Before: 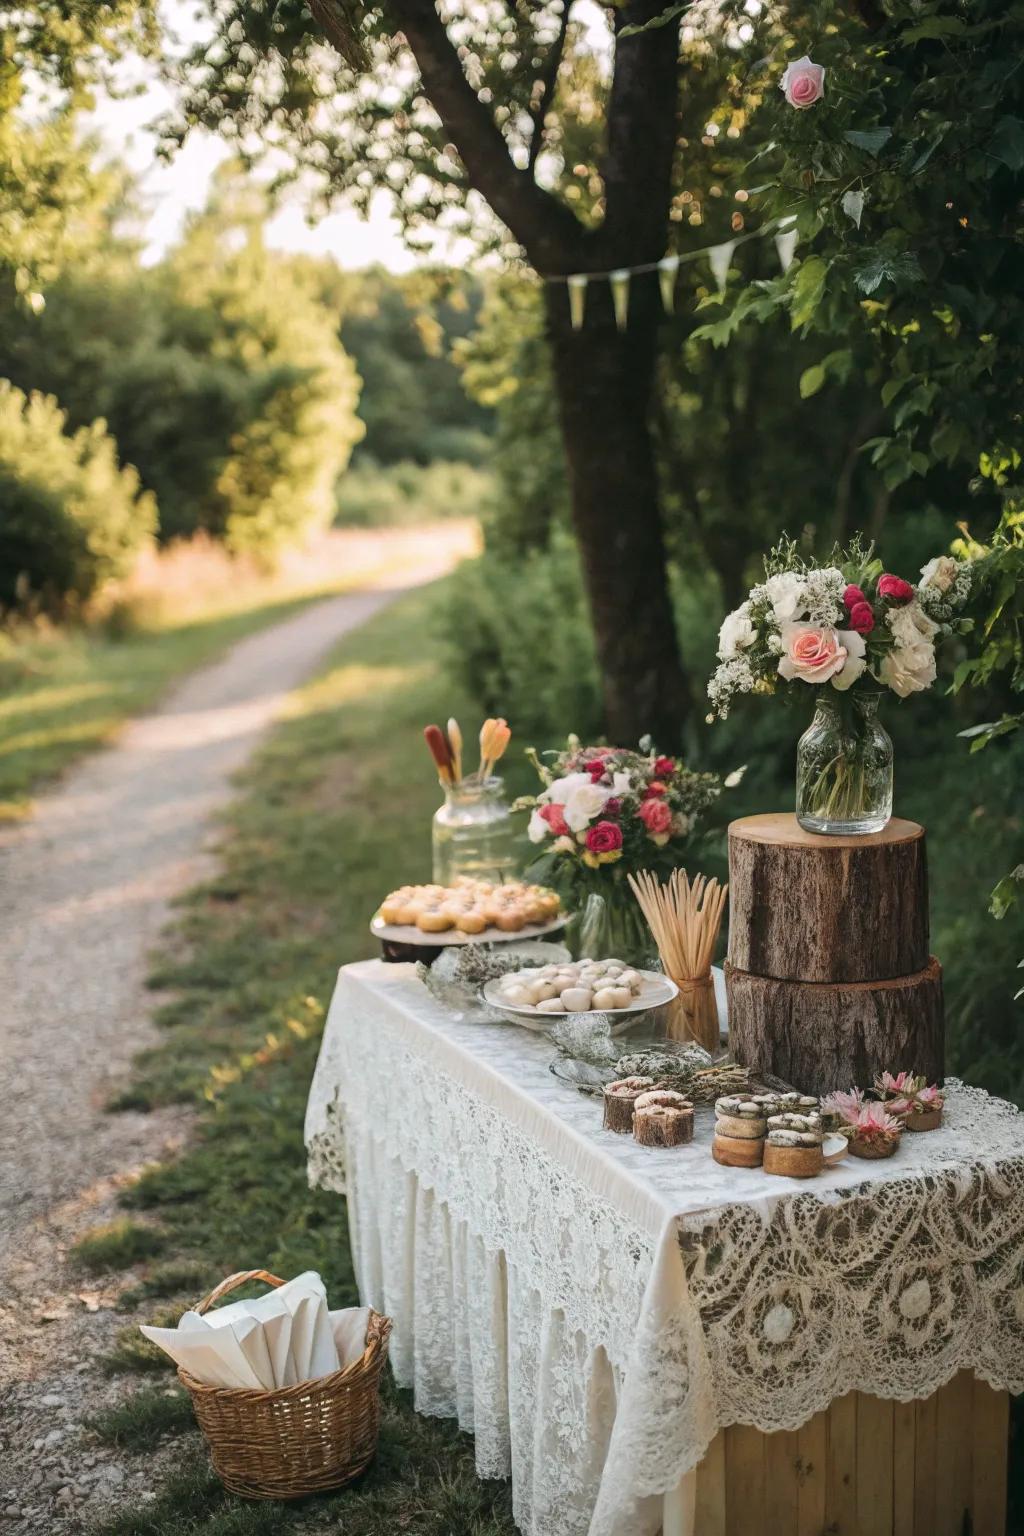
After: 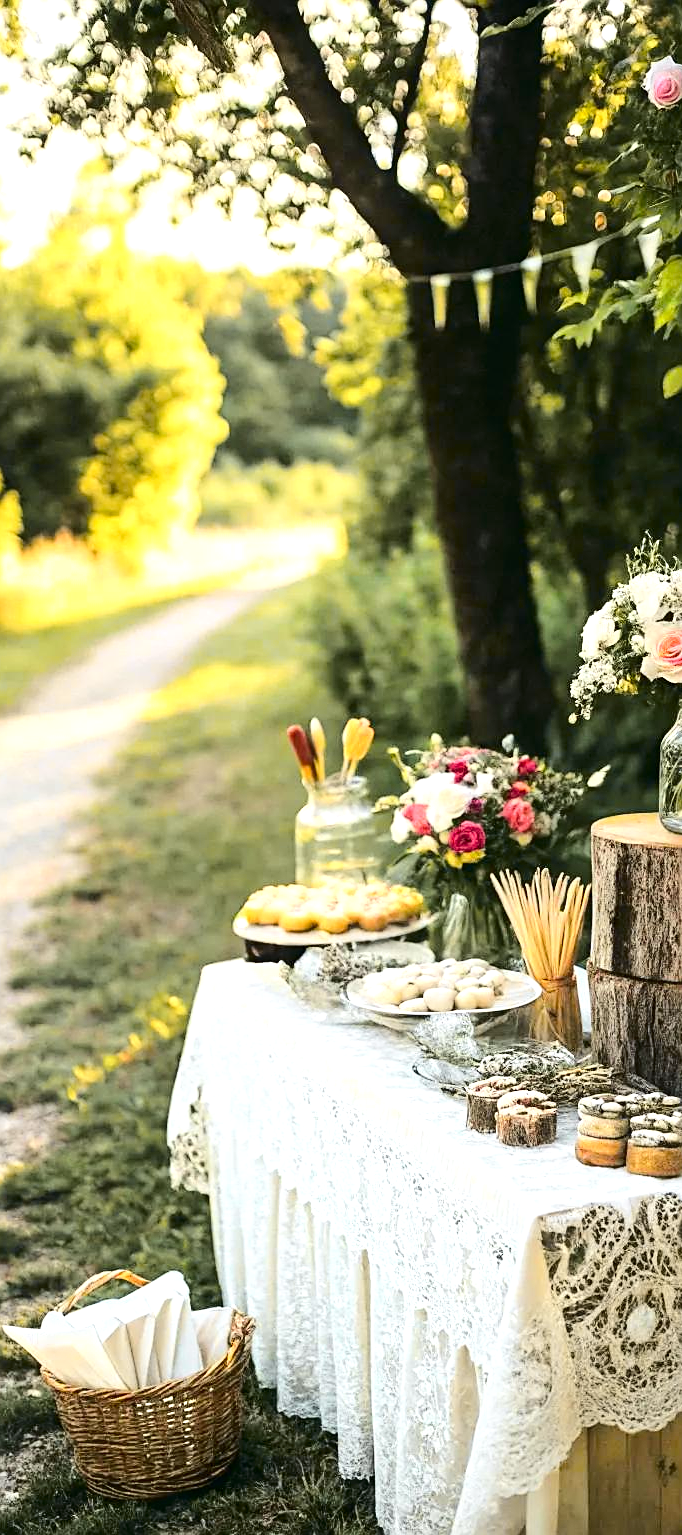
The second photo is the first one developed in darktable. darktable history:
levels: levels [0, 0.43, 0.859]
crop and rotate: left 13.466%, right 19.872%
tone curve: curves: ch0 [(0, 0) (0.11, 0.061) (0.256, 0.259) (0.398, 0.494) (0.498, 0.611) (0.65, 0.757) (0.835, 0.883) (1, 0.961)]; ch1 [(0, 0) (0.346, 0.307) (0.408, 0.369) (0.453, 0.457) (0.482, 0.479) (0.502, 0.498) (0.521, 0.51) (0.553, 0.554) (0.618, 0.65) (0.693, 0.727) (1, 1)]; ch2 [(0, 0) (0.366, 0.337) (0.434, 0.46) (0.485, 0.494) (0.5, 0.494) (0.511, 0.508) (0.537, 0.55) (0.579, 0.599) (0.621, 0.693) (1, 1)], color space Lab, independent channels, preserve colors none
sharpen: on, module defaults
